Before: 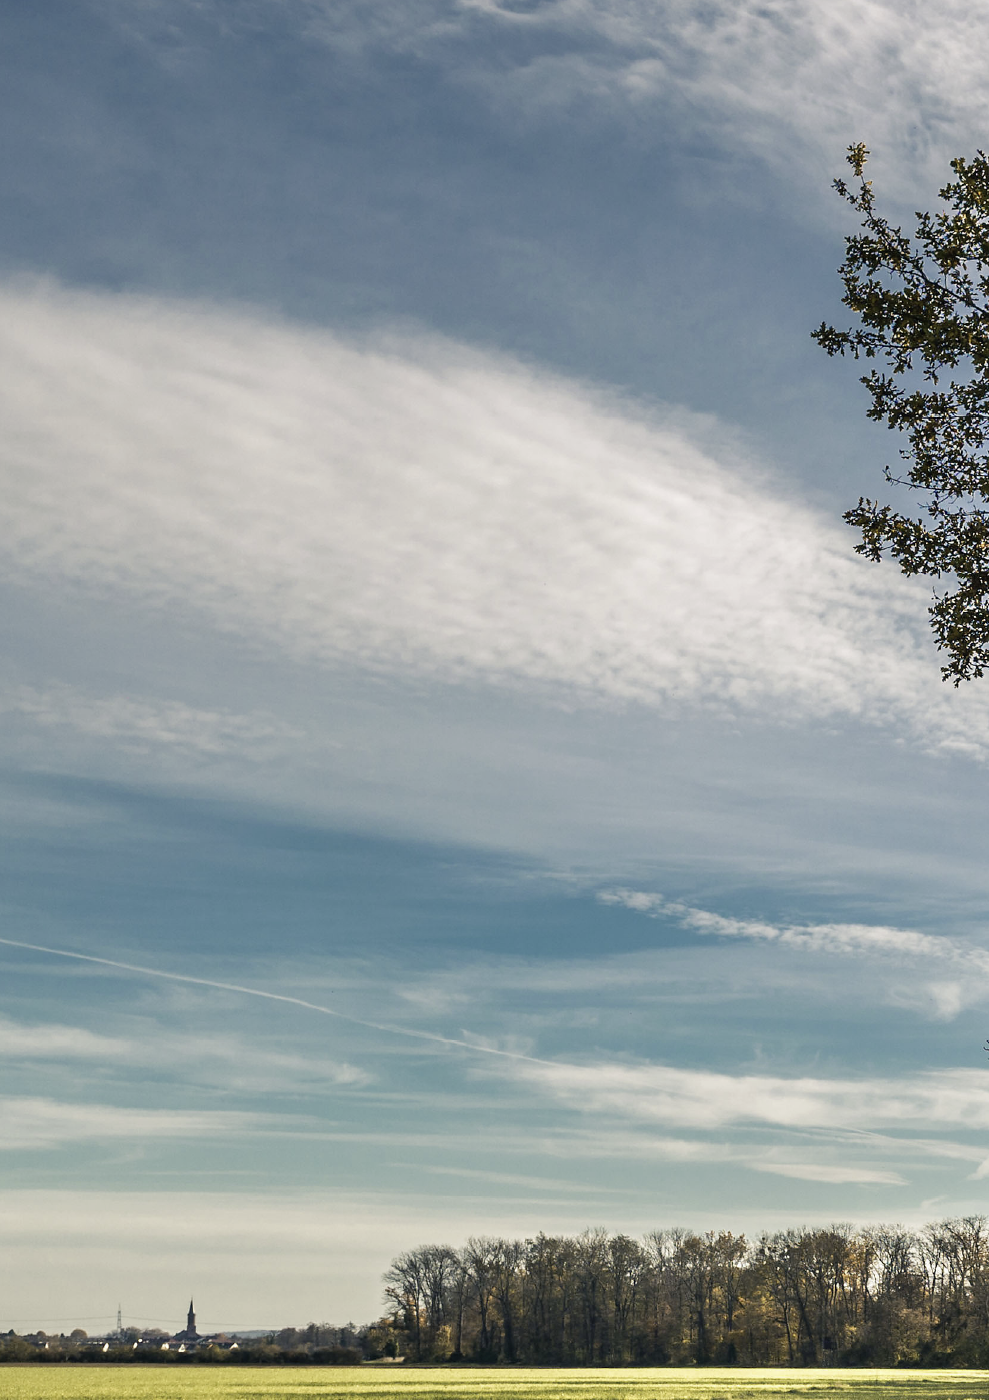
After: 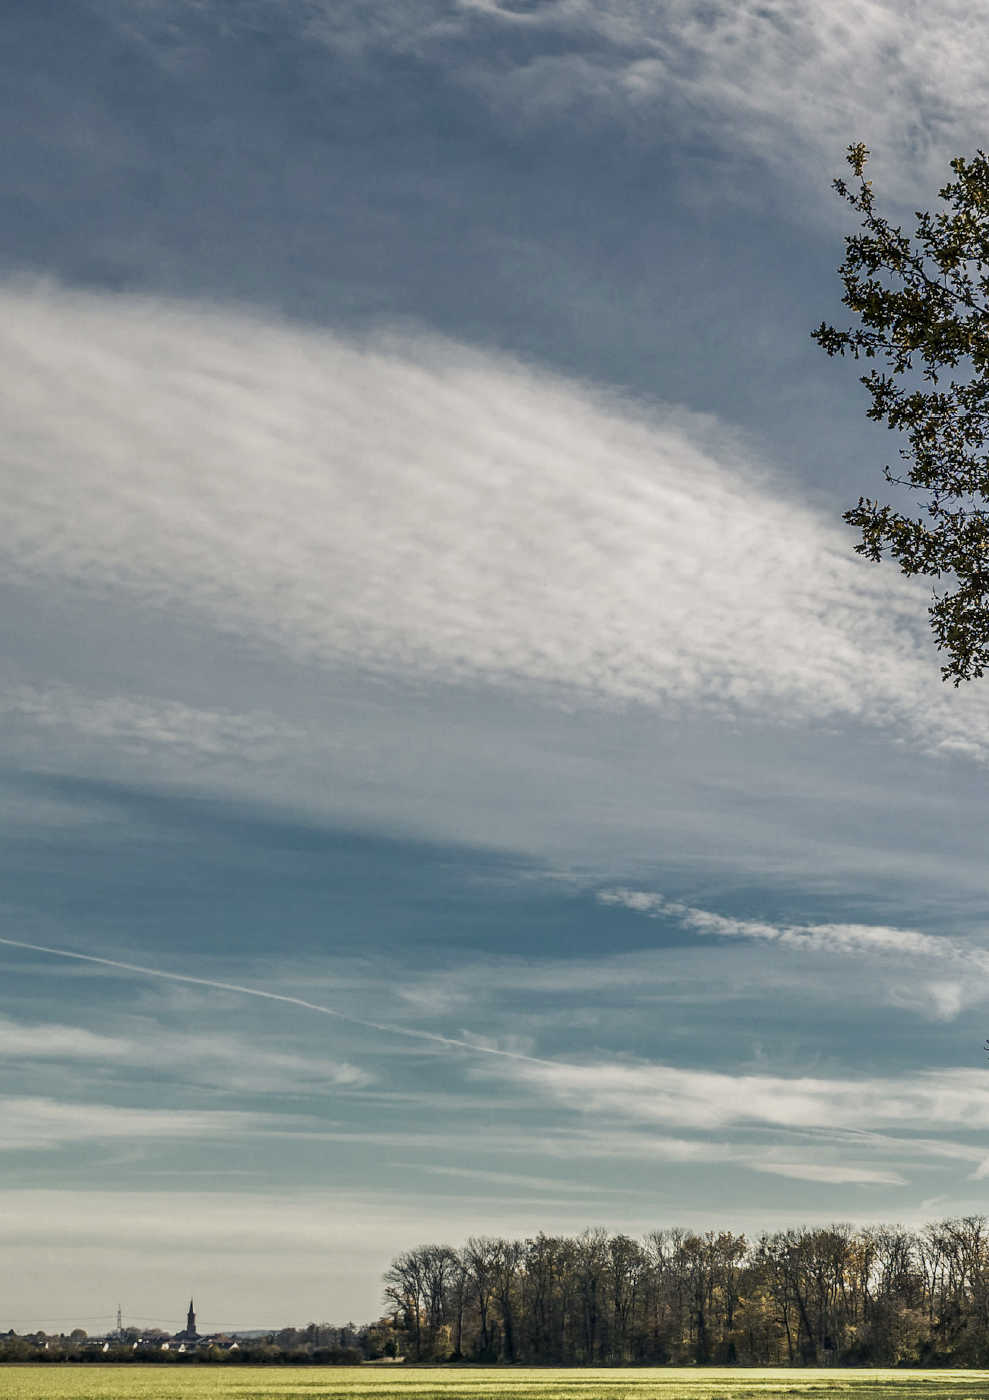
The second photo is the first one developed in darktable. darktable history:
exposure: exposure -0.293 EV, compensate highlight preservation false
local contrast: on, module defaults
color zones: curves: ch0 [(0, 0.5) (0.143, 0.5) (0.286, 0.5) (0.429, 0.495) (0.571, 0.437) (0.714, 0.44) (0.857, 0.496) (1, 0.5)]
